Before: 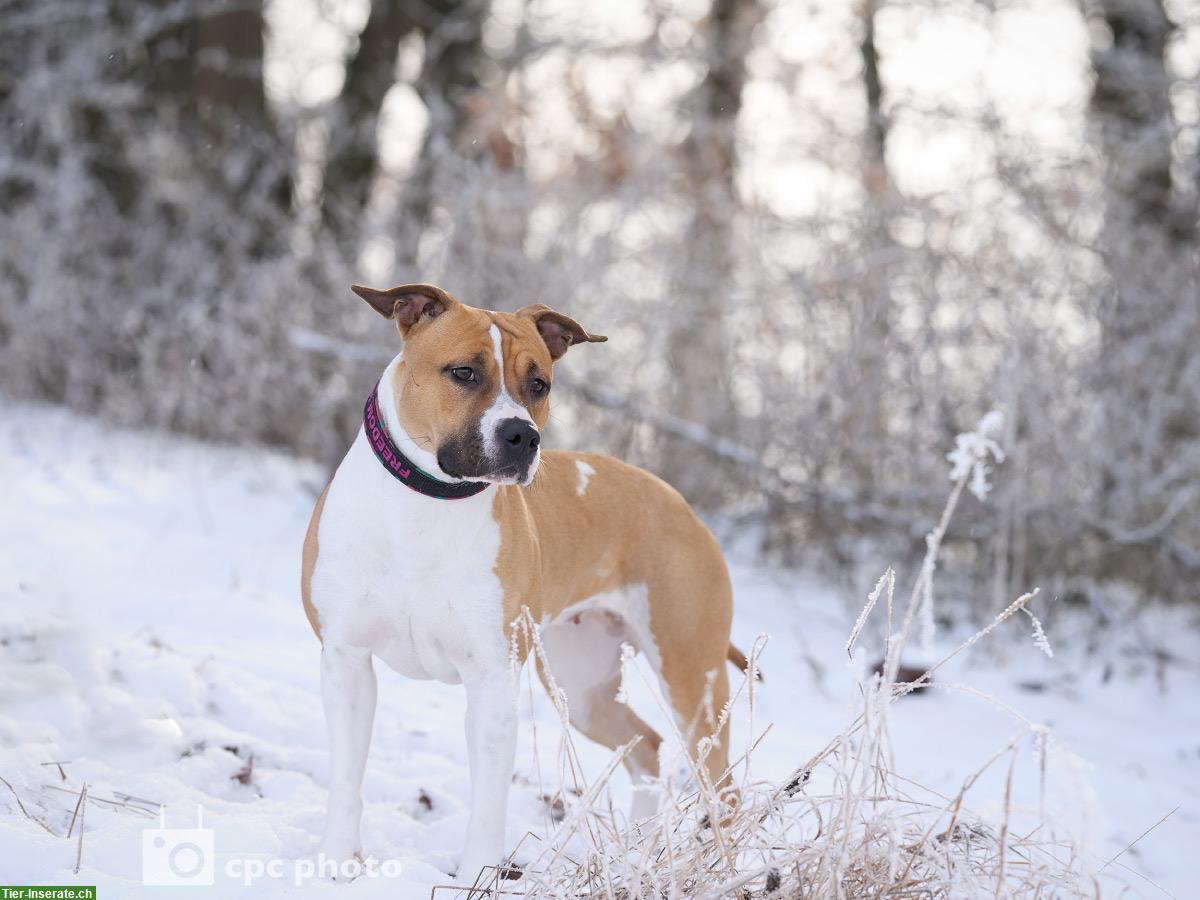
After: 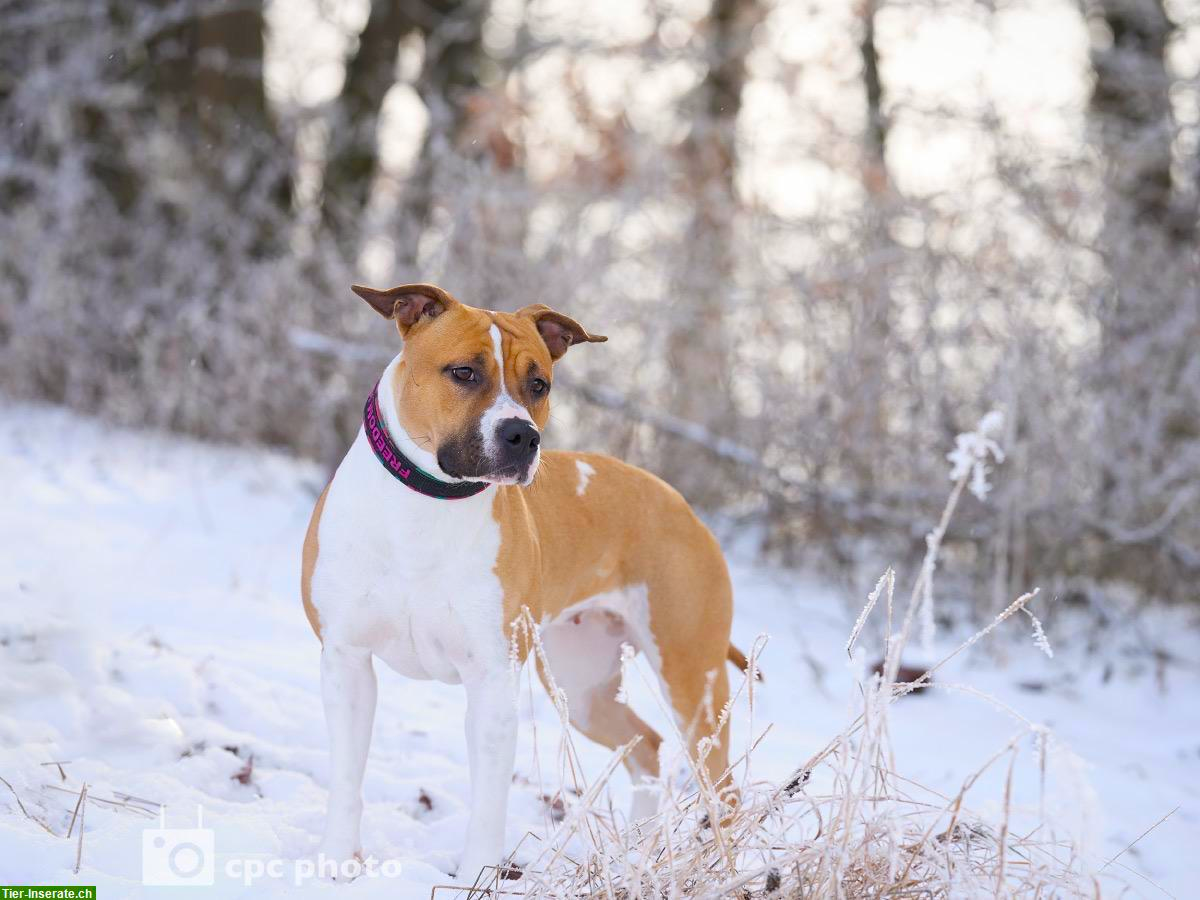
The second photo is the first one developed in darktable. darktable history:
color balance rgb: power › chroma 0.222%, power › hue 62.17°, linear chroma grading › global chroma 14.416%, perceptual saturation grading › global saturation 25.703%
